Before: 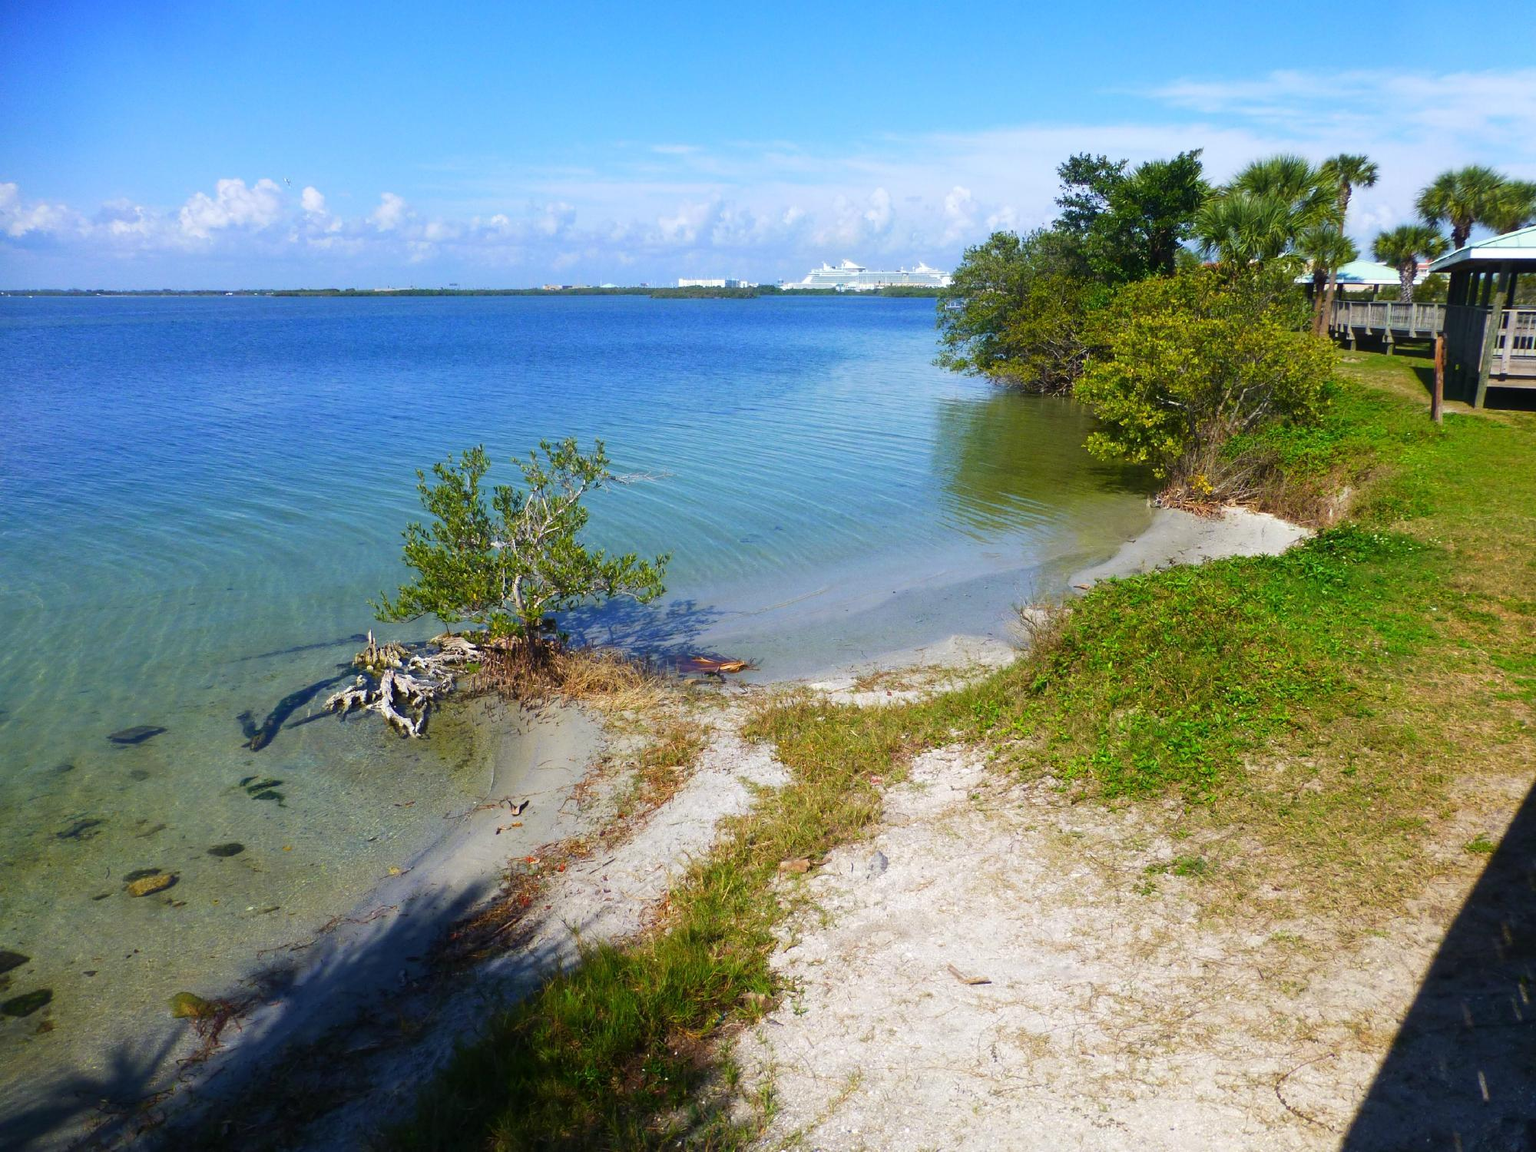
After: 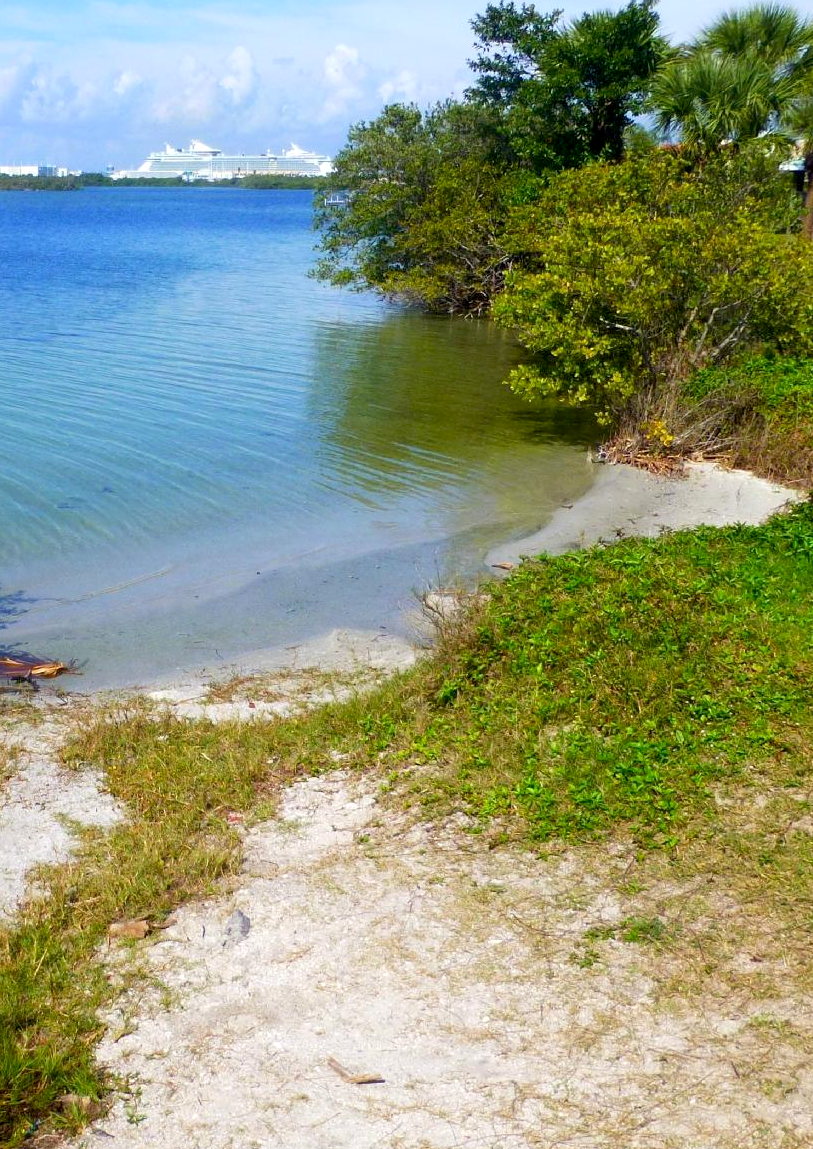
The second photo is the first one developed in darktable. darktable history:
exposure: black level correction 0.008, exposure 0.102 EV, compensate highlight preservation false
crop: left 45.33%, top 13.264%, right 14.009%, bottom 10.089%
